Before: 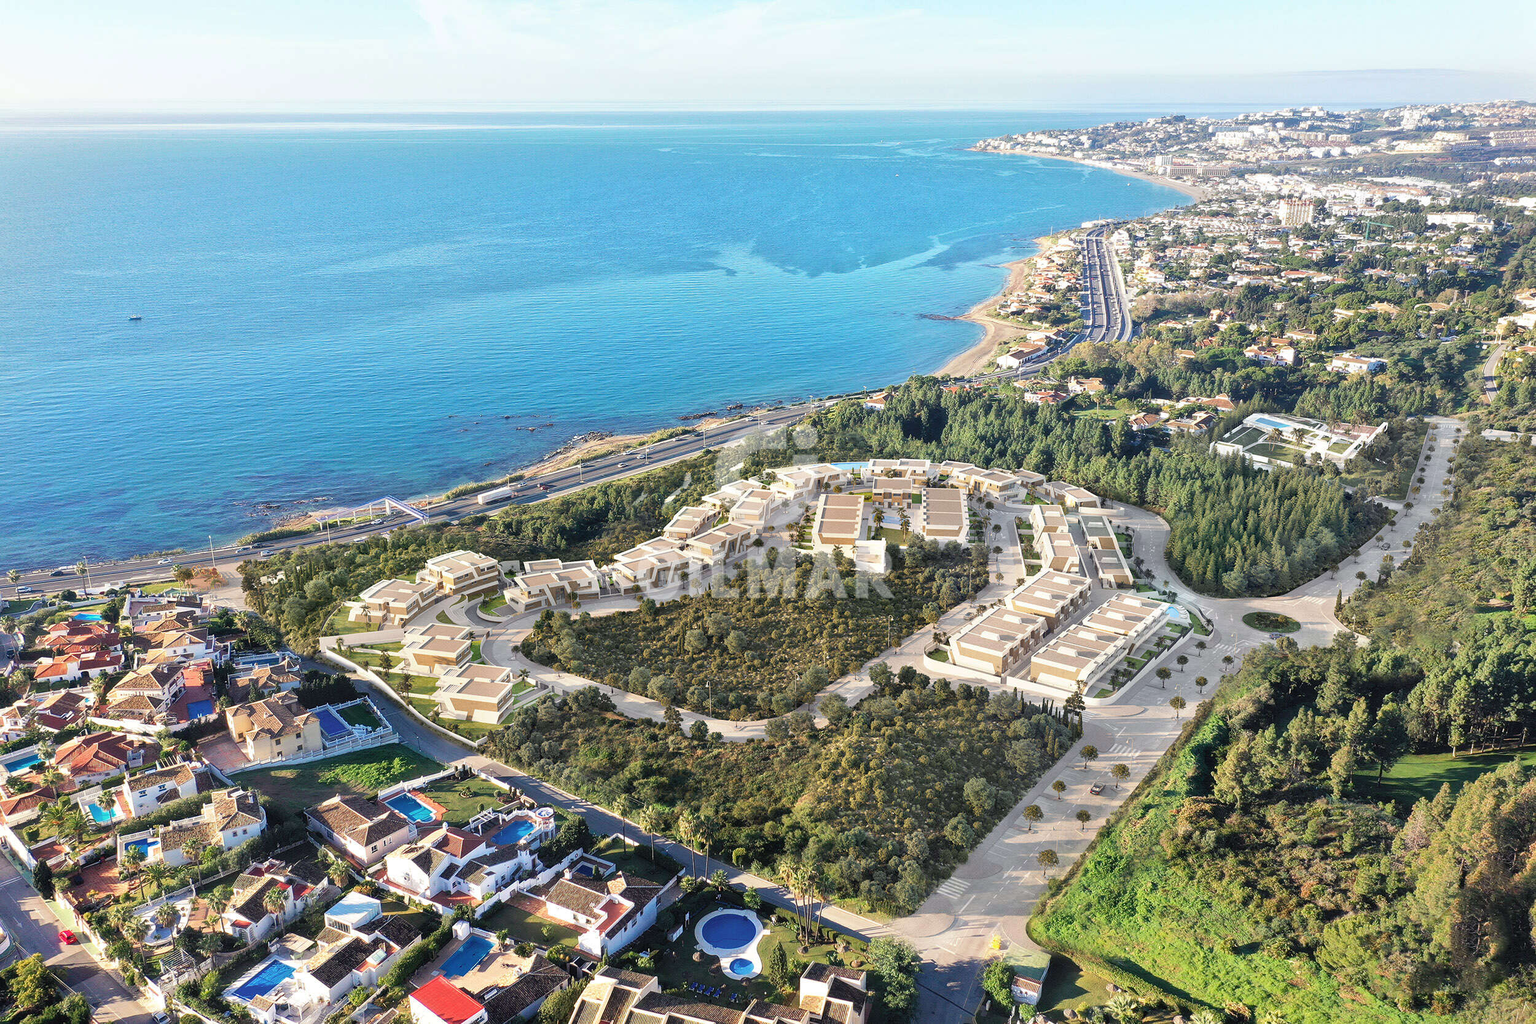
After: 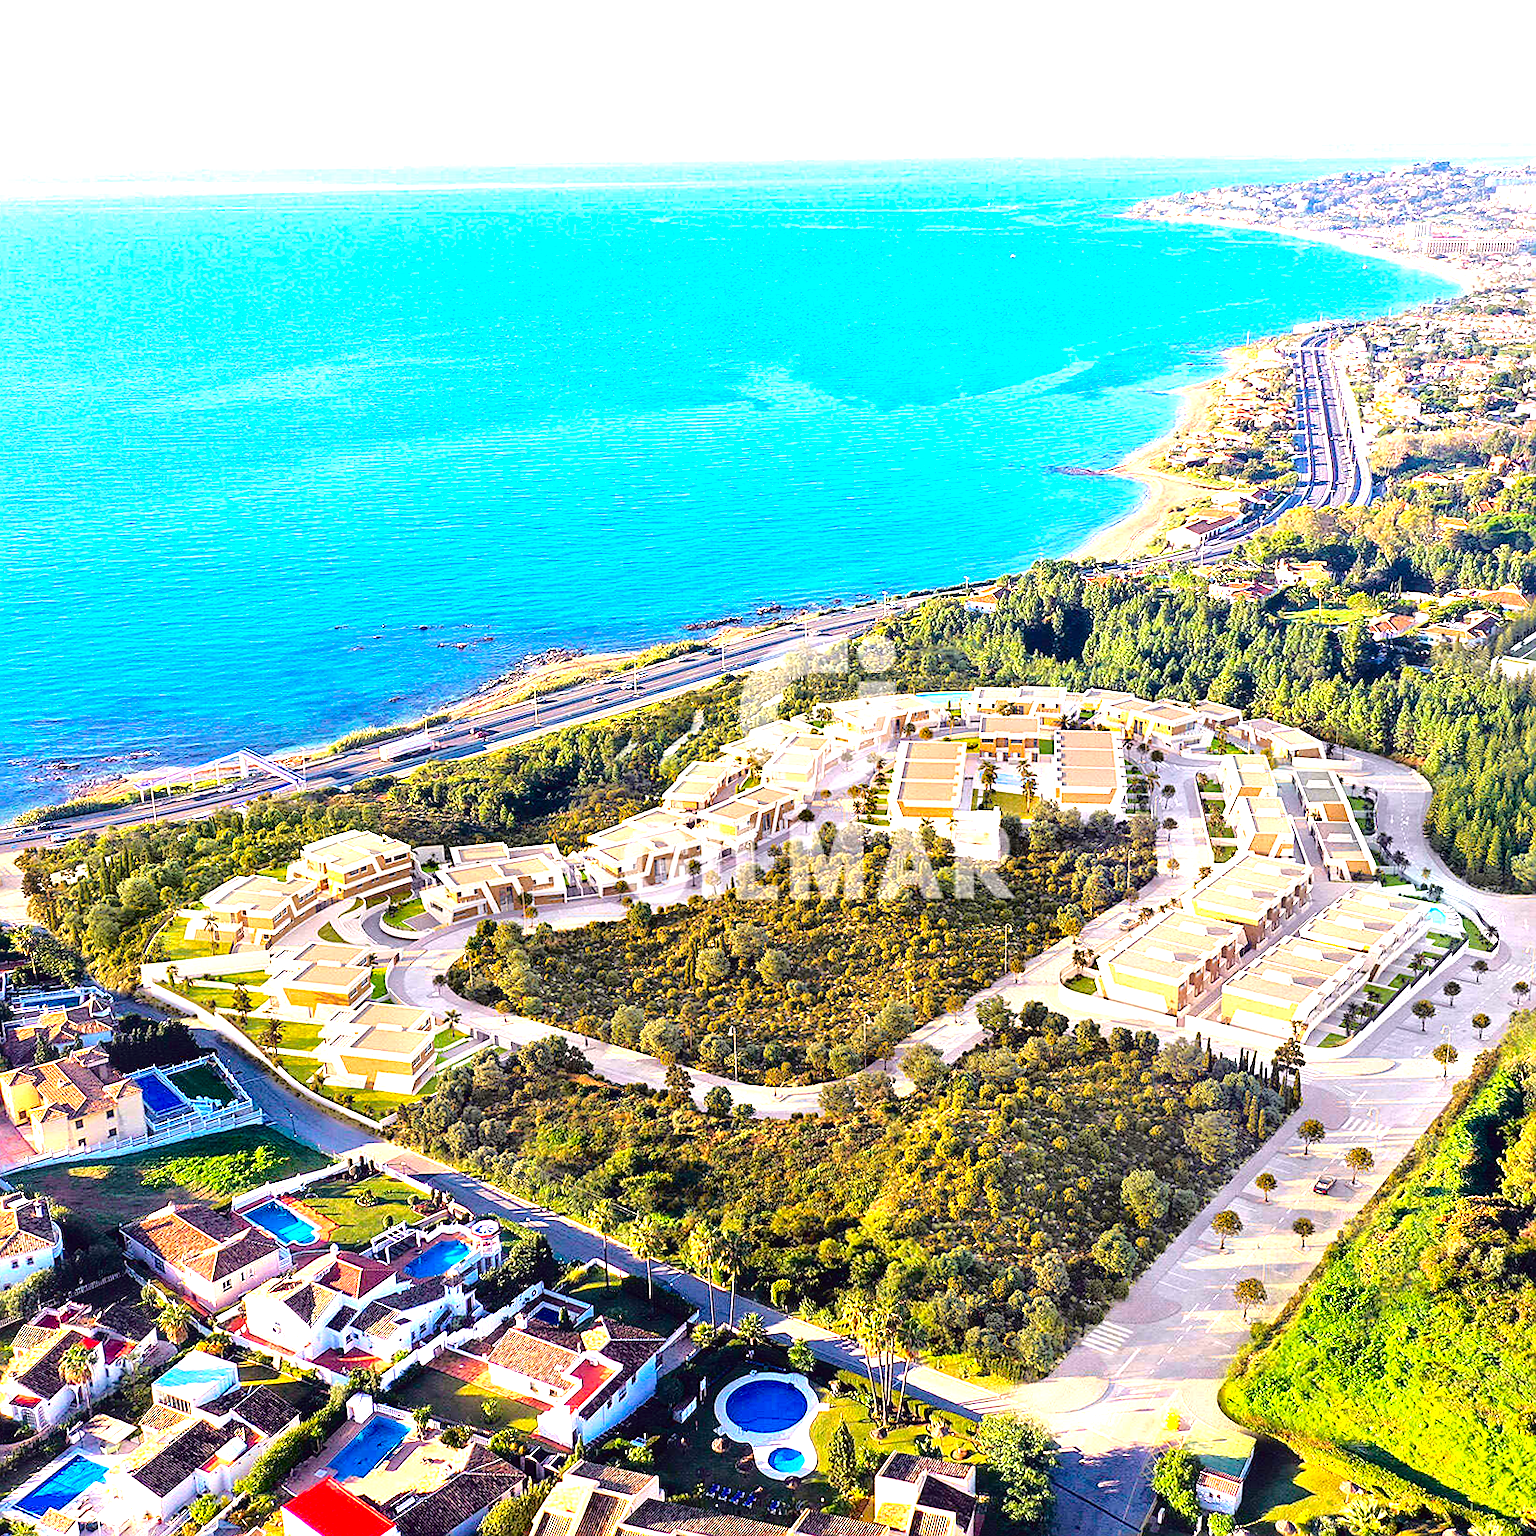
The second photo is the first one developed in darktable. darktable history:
rotate and perspective: rotation -0.45°, automatic cropping original format, crop left 0.008, crop right 0.992, crop top 0.012, crop bottom 0.988
white balance: red 1.009, blue 0.985
sharpen: on, module defaults
crop and rotate: left 14.436%, right 18.898%
tone curve: curves: ch0 [(0, 0) (0.126, 0.061) (0.362, 0.382) (0.498, 0.498) (0.706, 0.712) (1, 1)]; ch1 [(0, 0) (0.5, 0.522) (0.55, 0.586) (1, 1)]; ch2 [(0, 0) (0.44, 0.424) (0.5, 0.482) (0.537, 0.538) (1, 1)], color space Lab, independent channels, preserve colors none
color balance rgb: linear chroma grading › global chroma 15%, perceptual saturation grading › global saturation 30%
levels: levels [0, 0.374, 0.749]
